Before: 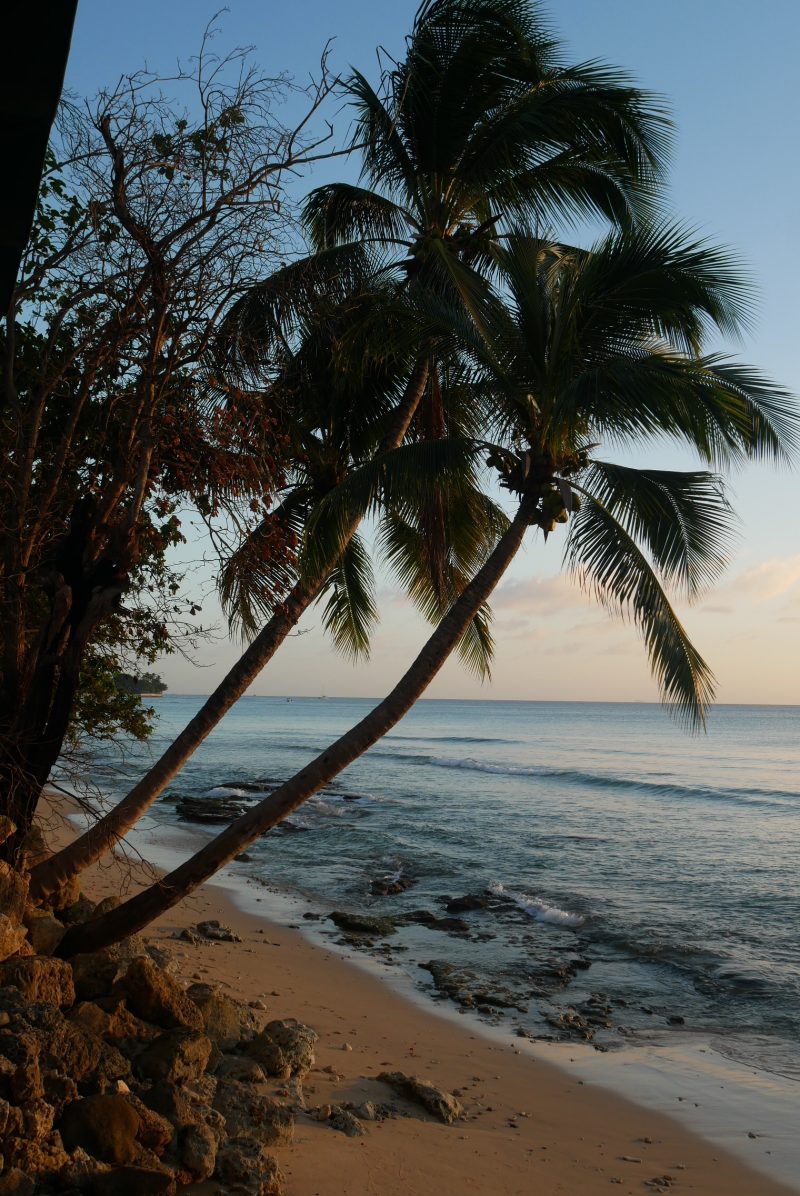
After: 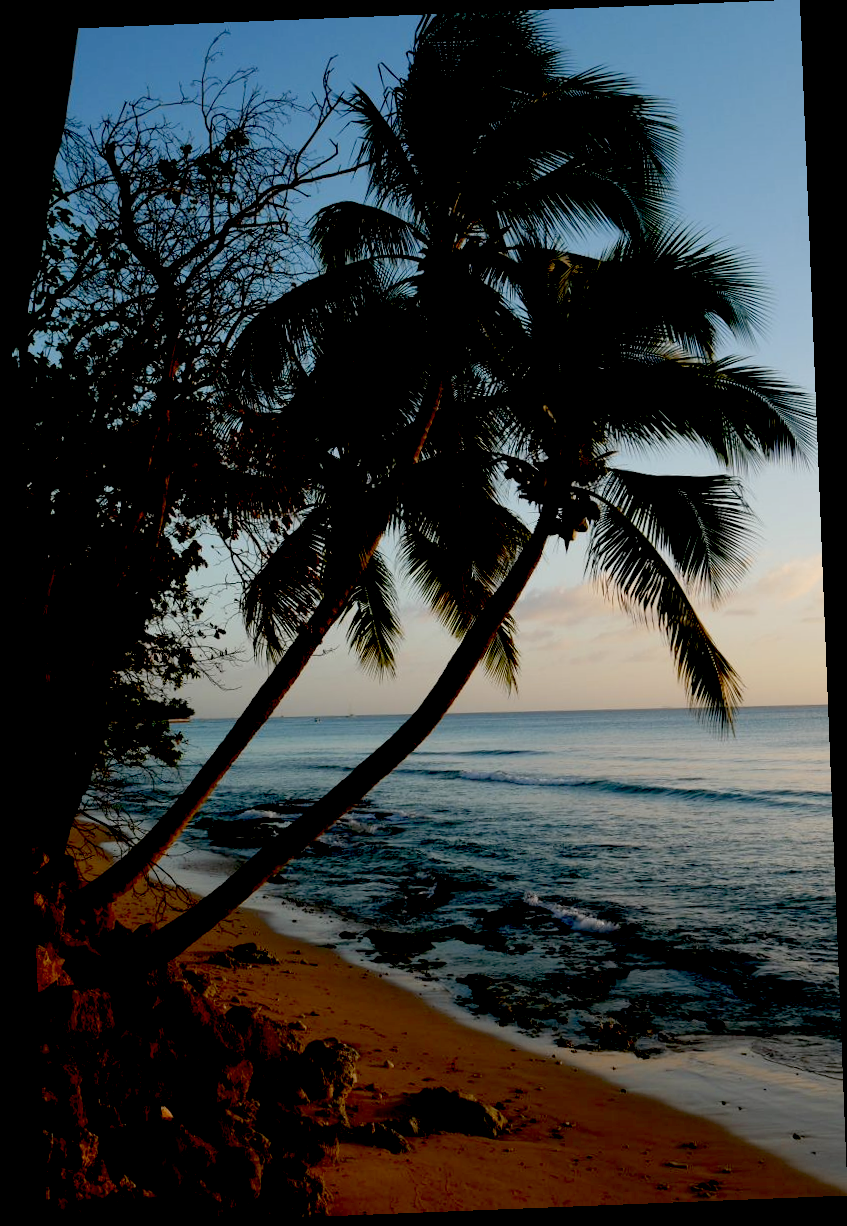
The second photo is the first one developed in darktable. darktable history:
rotate and perspective: rotation -2.29°, automatic cropping off
exposure: black level correction 0.056, exposure -0.039 EV, compensate highlight preservation false
